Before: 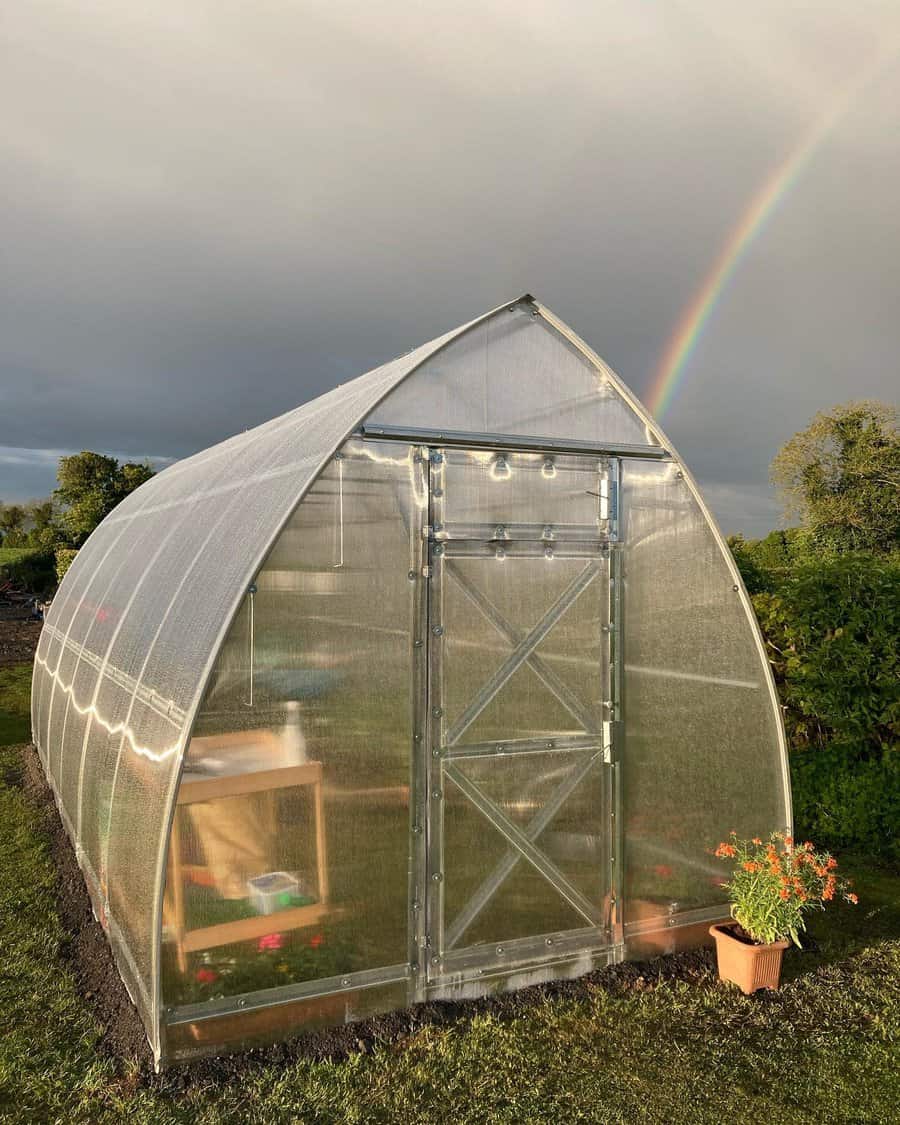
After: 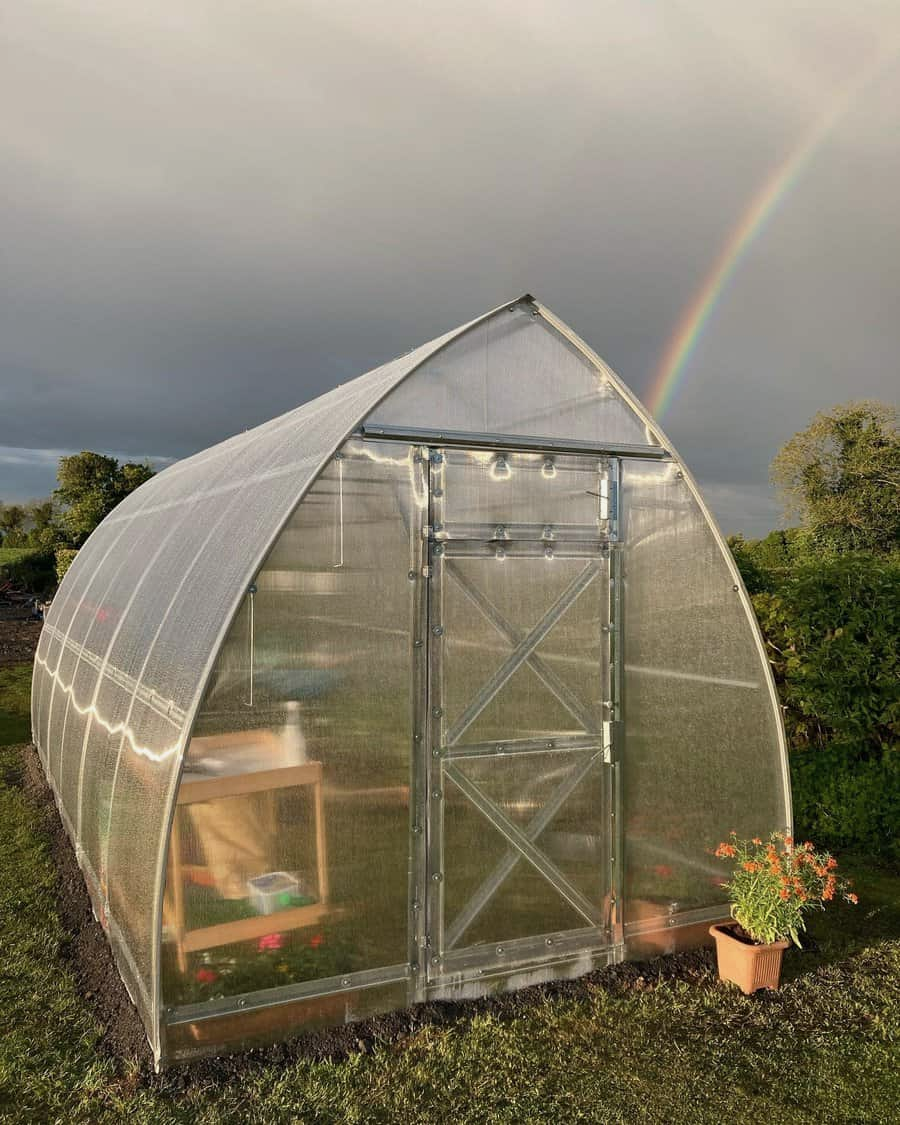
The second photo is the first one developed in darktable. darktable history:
contrast brightness saturation: saturation -0.058
exposure: exposure -0.147 EV, compensate exposure bias true, compensate highlight preservation false
